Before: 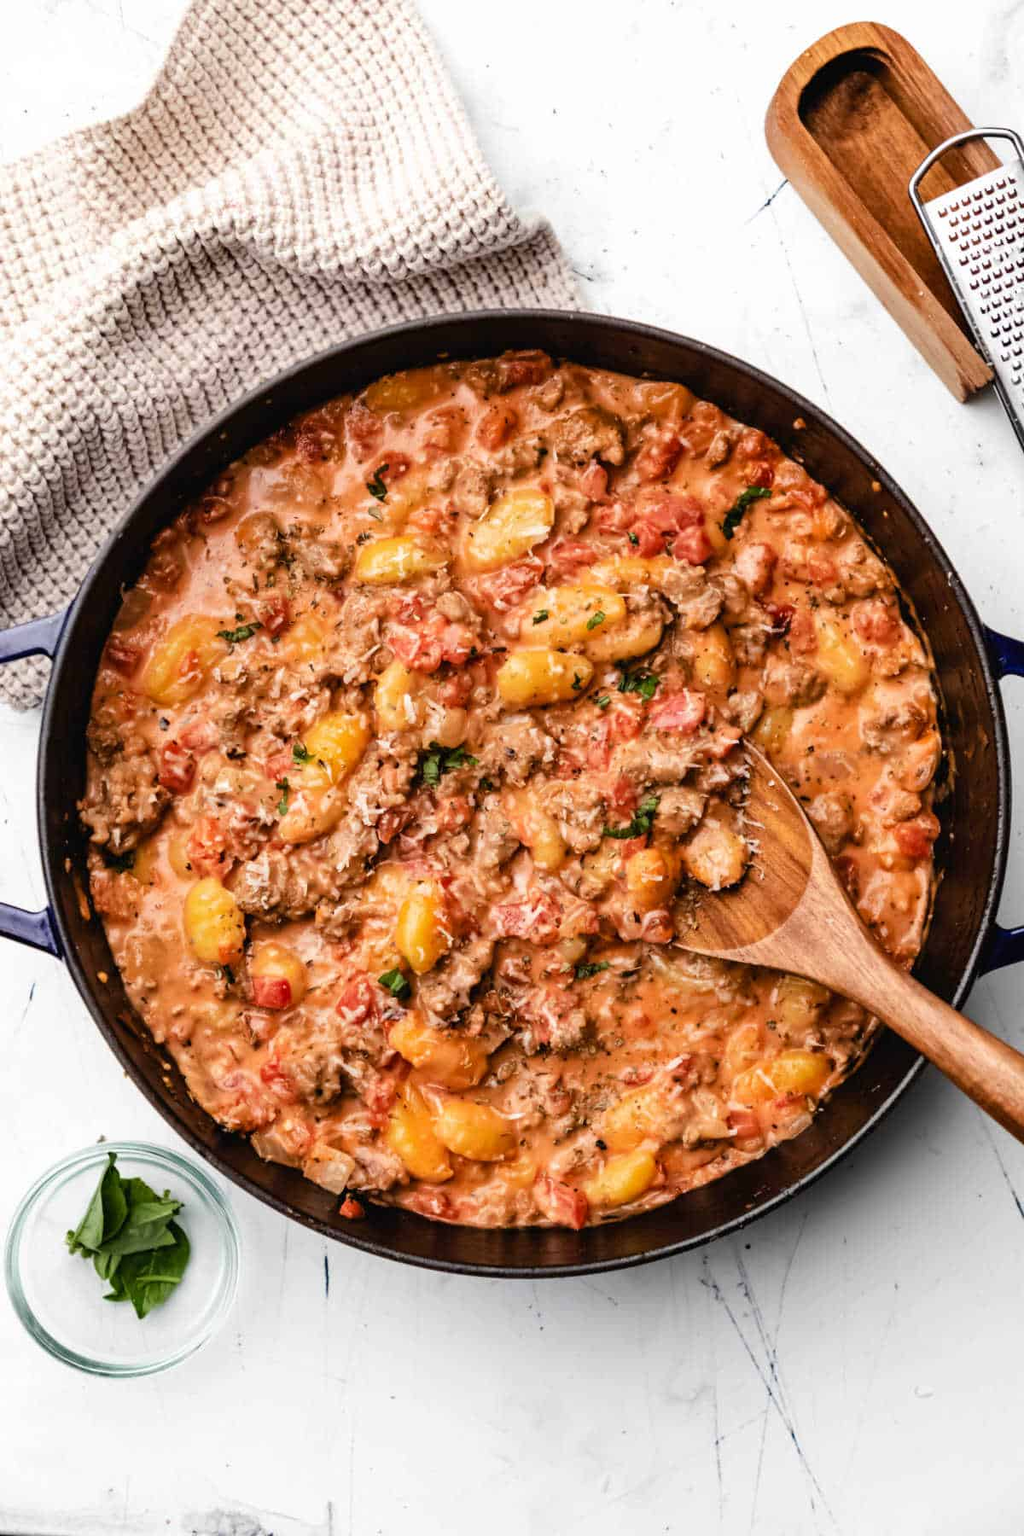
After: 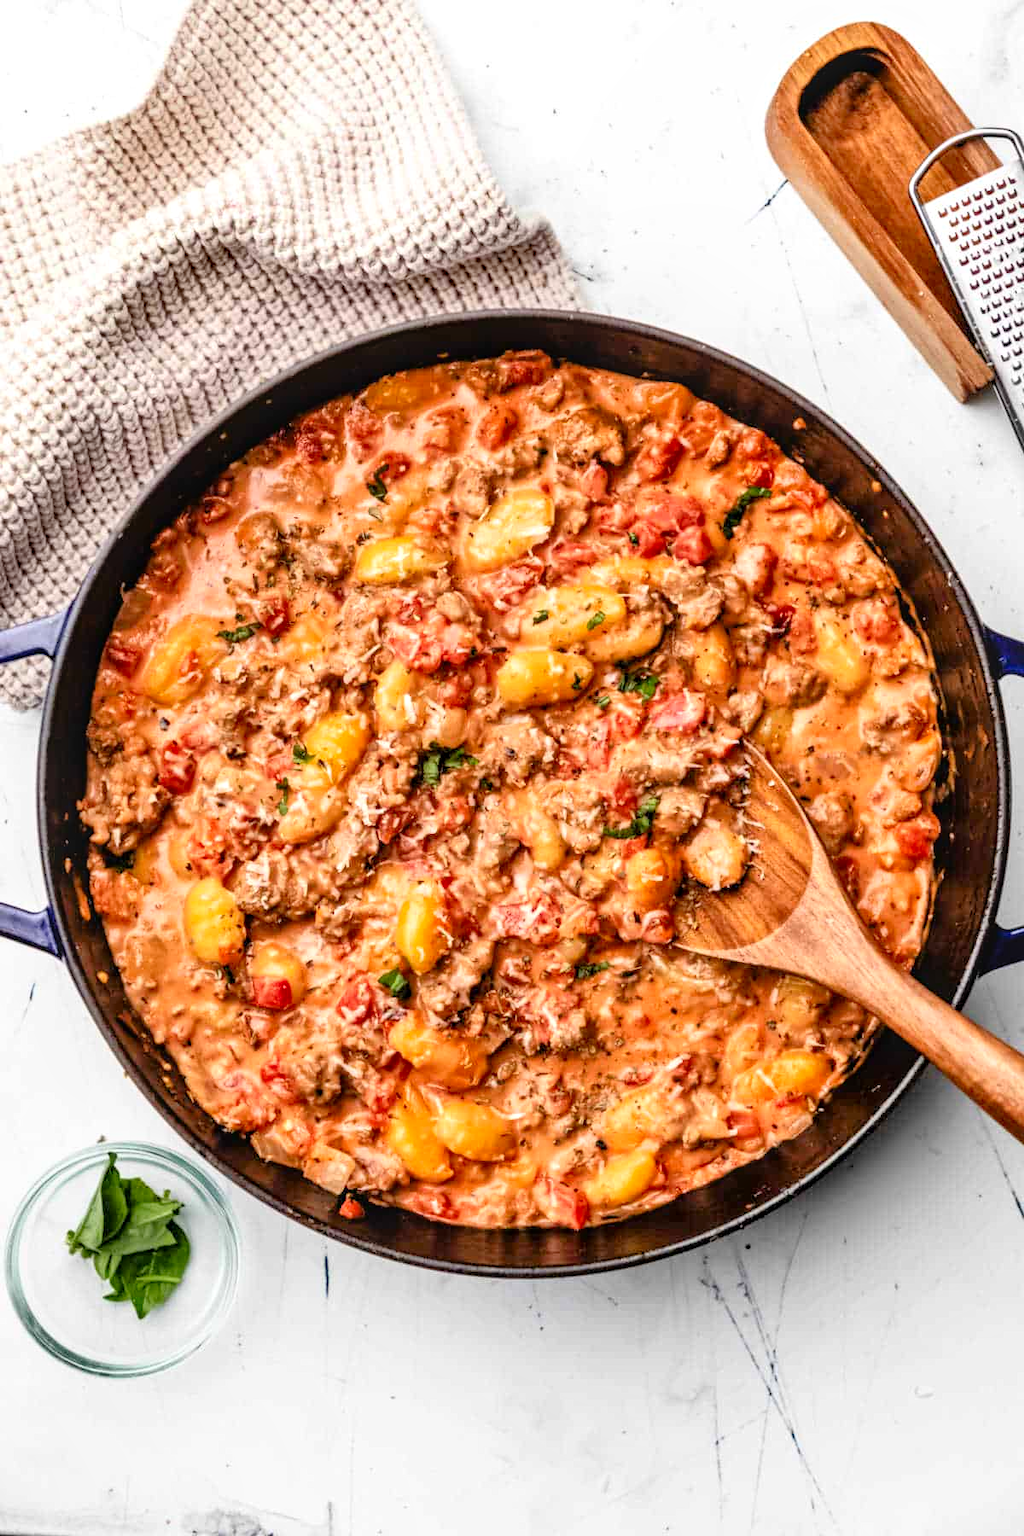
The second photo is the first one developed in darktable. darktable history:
local contrast: on, module defaults
contrast brightness saturation: contrast 0.154, brightness -0.006, saturation 0.1
tone equalizer: -7 EV 0.165 EV, -6 EV 0.639 EV, -5 EV 1.13 EV, -4 EV 1.31 EV, -3 EV 1.16 EV, -2 EV 0.6 EV, -1 EV 0.15 EV, mask exposure compensation -0.508 EV
